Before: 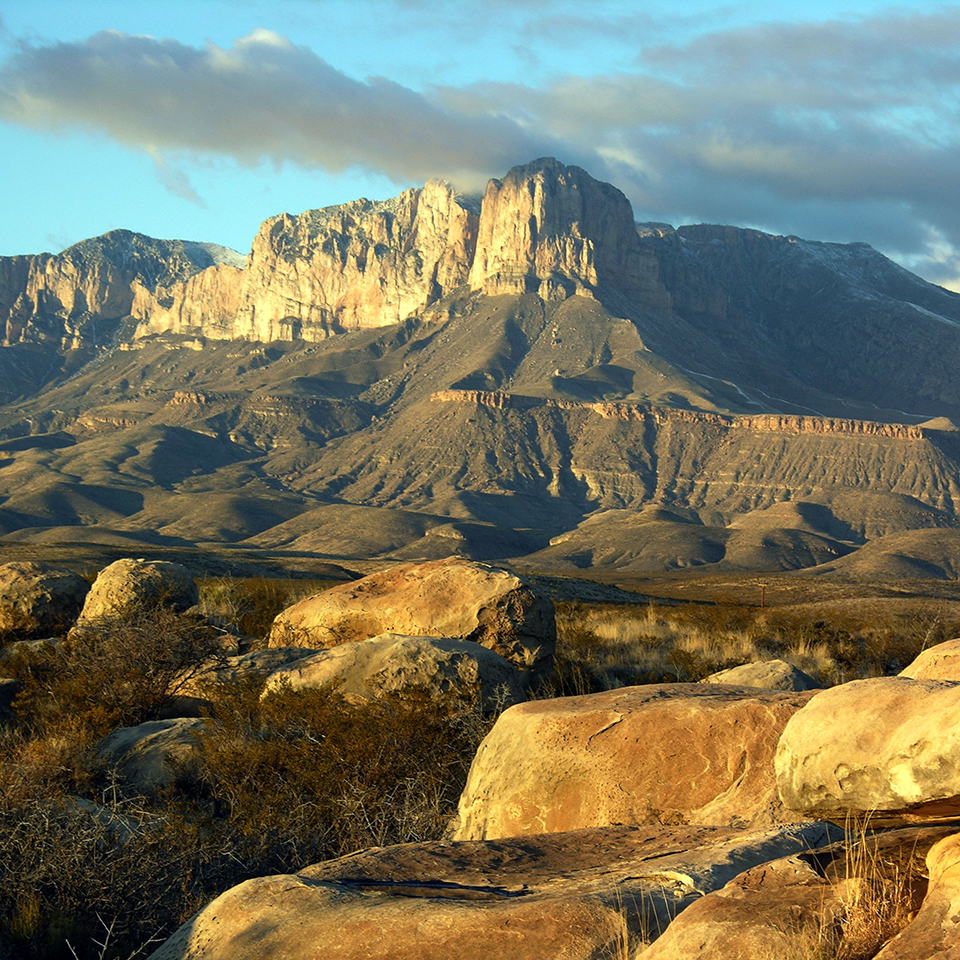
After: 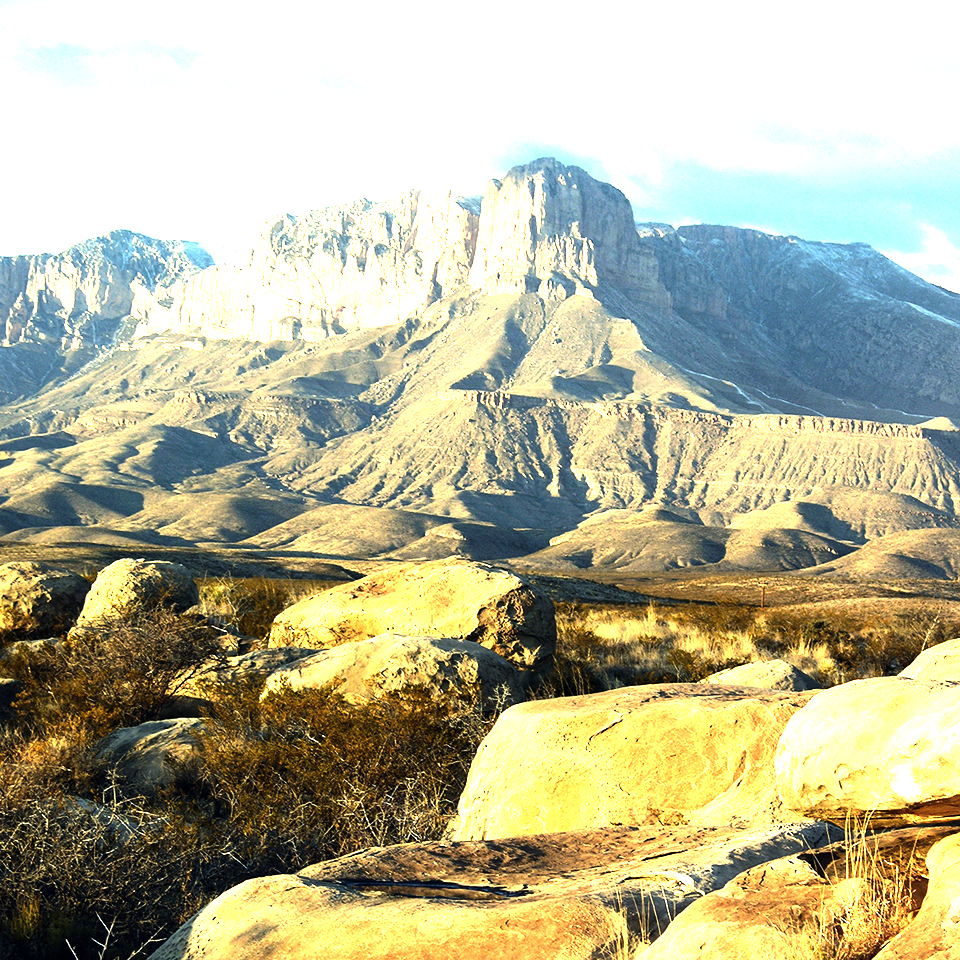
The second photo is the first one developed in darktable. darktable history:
tone equalizer: -8 EV -1.08 EV, -7 EV -1.01 EV, -6 EV -0.867 EV, -5 EV -0.578 EV, -3 EV 0.578 EV, -2 EV 0.867 EV, -1 EV 1.01 EV, +0 EV 1.08 EV, edges refinement/feathering 500, mask exposure compensation -1.57 EV, preserve details no
exposure: black level correction 0, exposure 1.2 EV, compensate exposure bias true, compensate highlight preservation false
